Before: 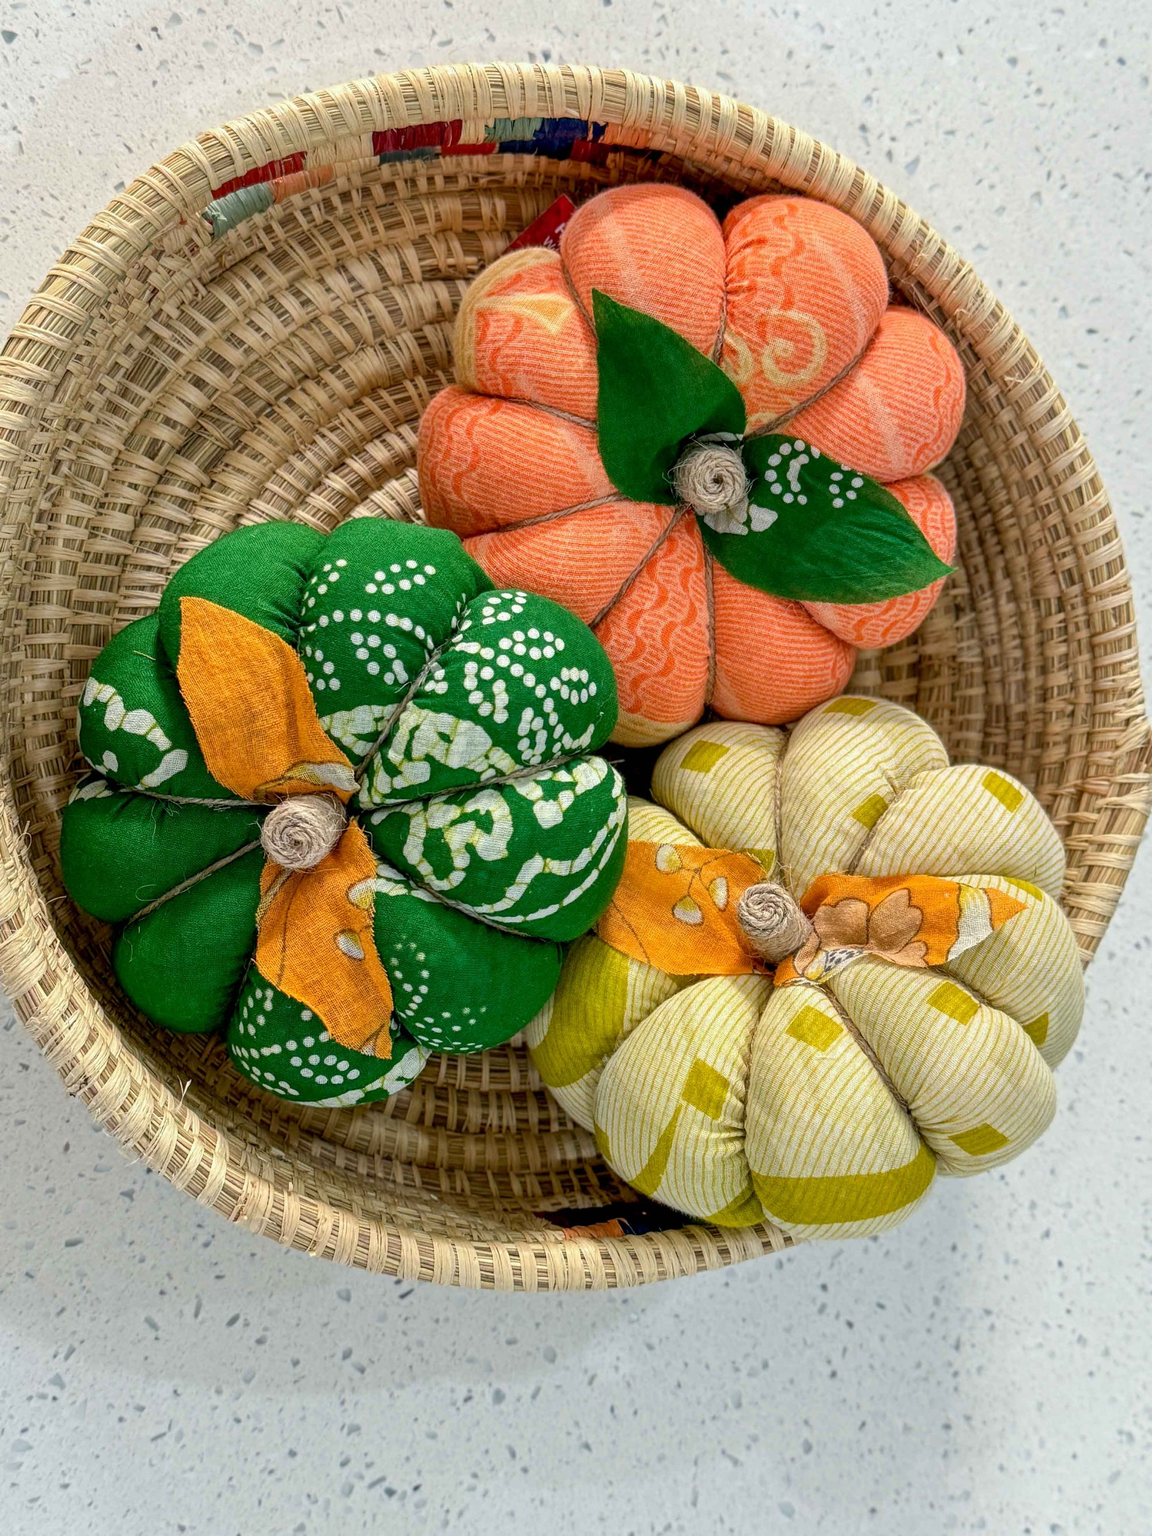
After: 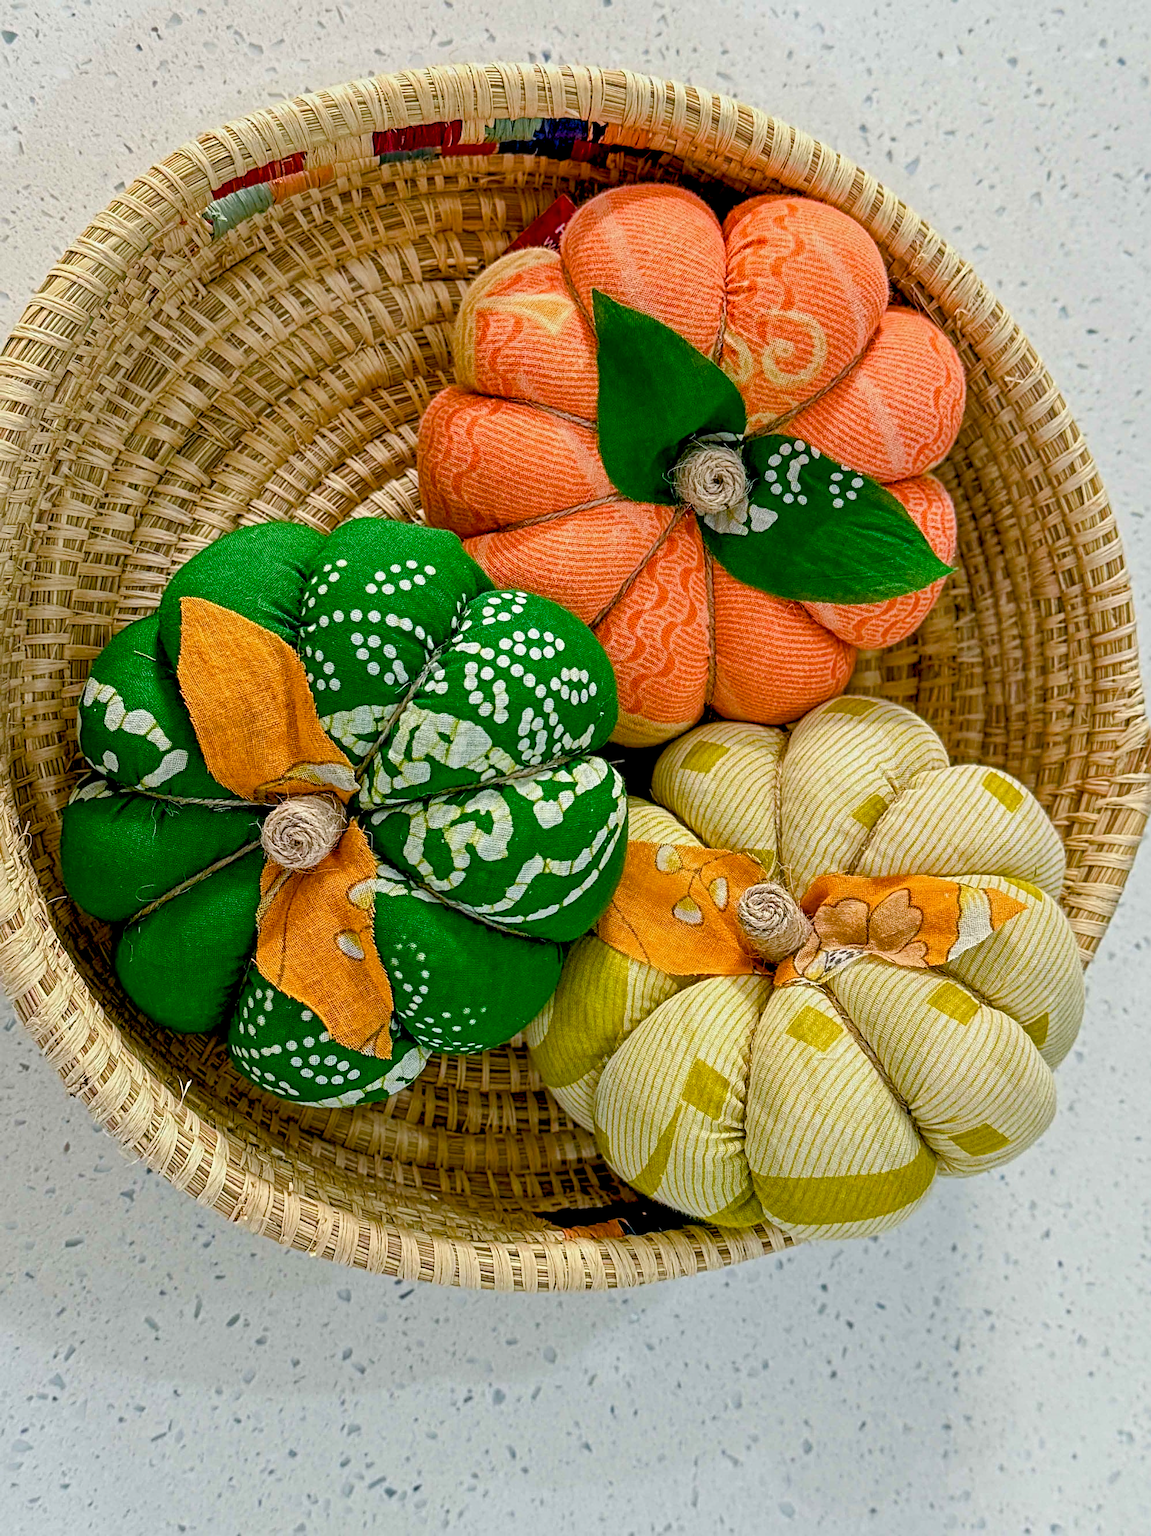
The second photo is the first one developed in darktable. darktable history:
color balance rgb: global offset › luminance -0.5%, perceptual saturation grading › highlights -17.77%, perceptual saturation grading › mid-tones 33.1%, perceptual saturation grading › shadows 50.52%, perceptual brilliance grading › highlights 10.8%, perceptual brilliance grading › shadows -10.8%, global vibrance 24.22%, contrast -25%
sharpen: radius 4
exposure: compensate highlight preservation false
